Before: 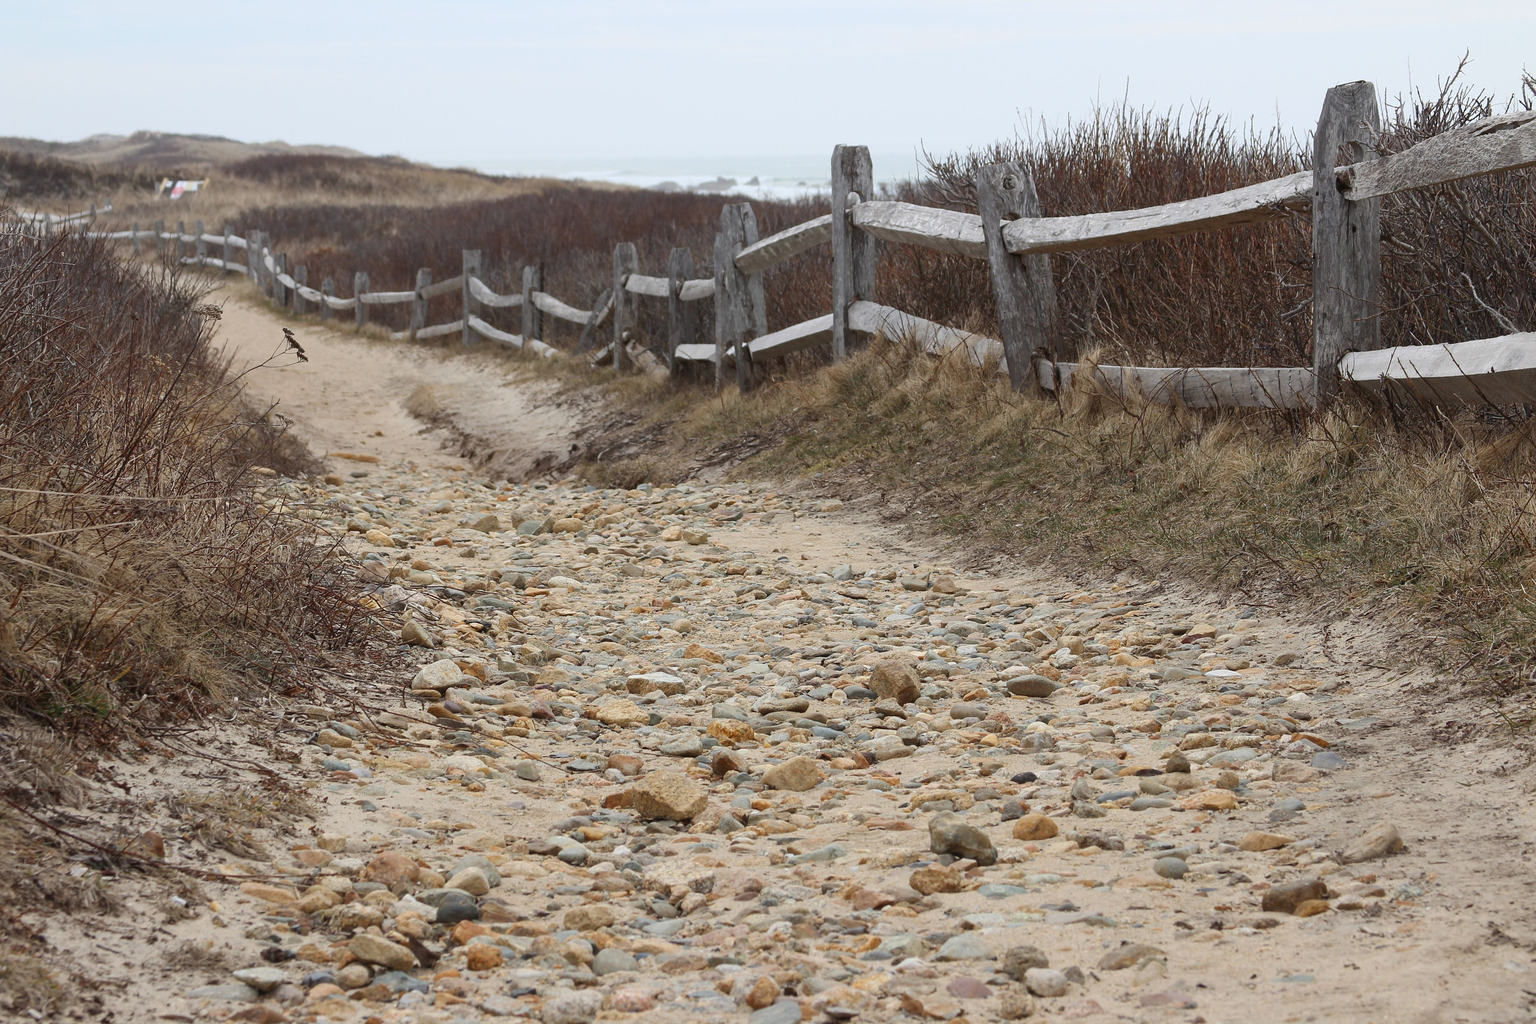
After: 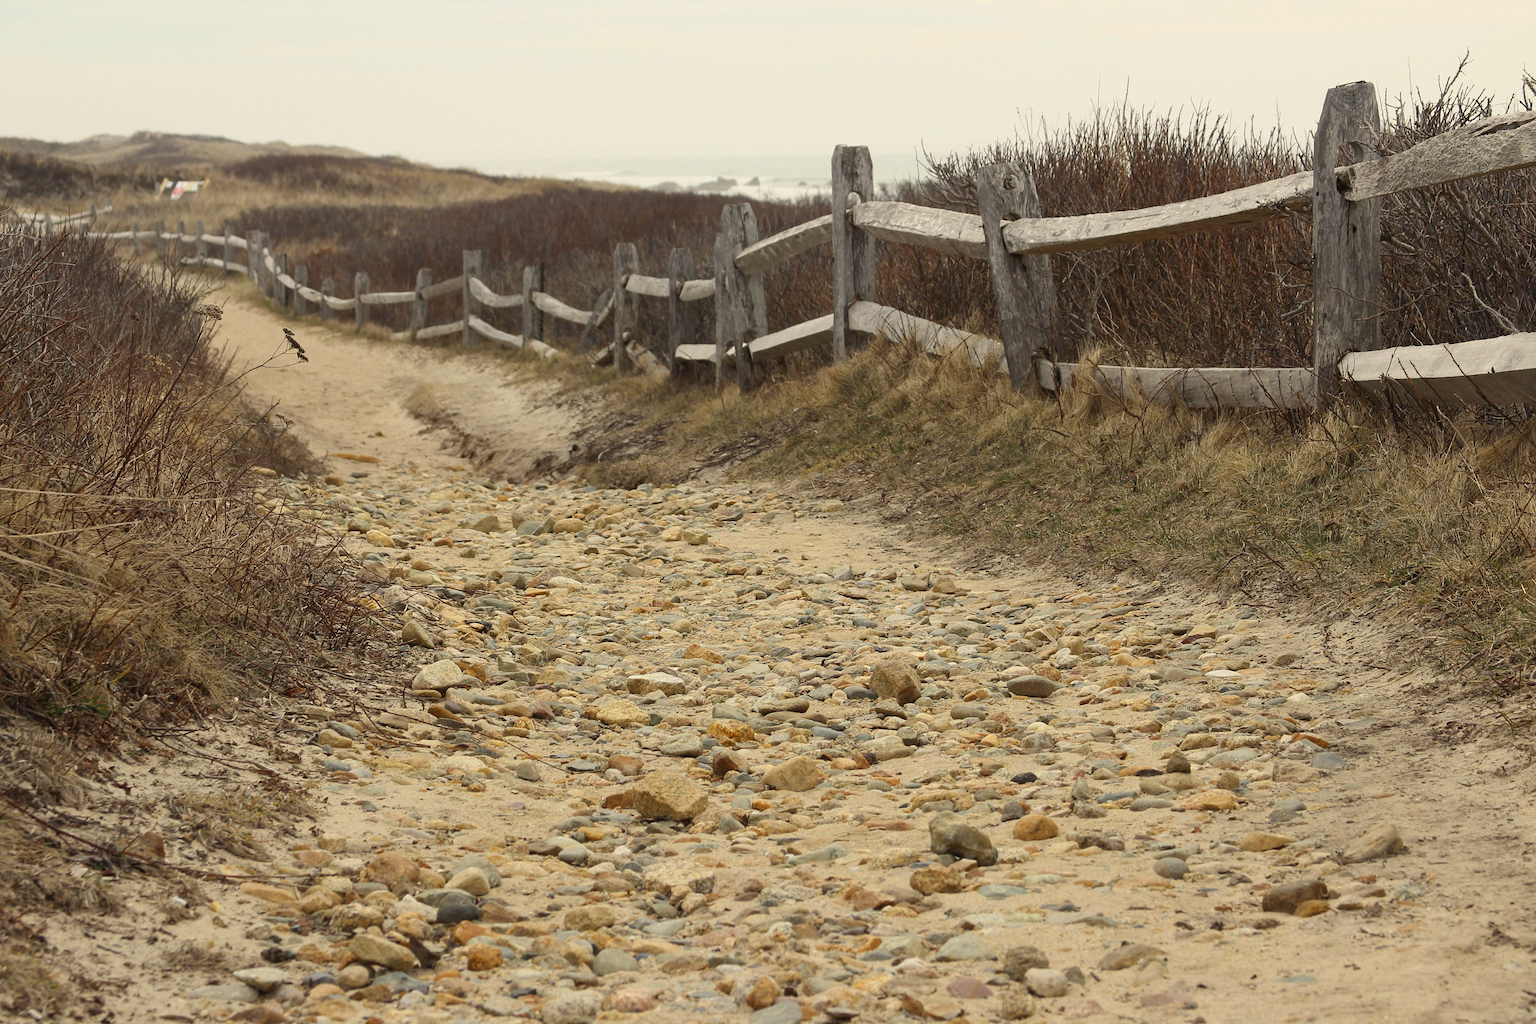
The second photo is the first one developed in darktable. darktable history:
color correction: highlights a* 1.28, highlights b* 17.9
